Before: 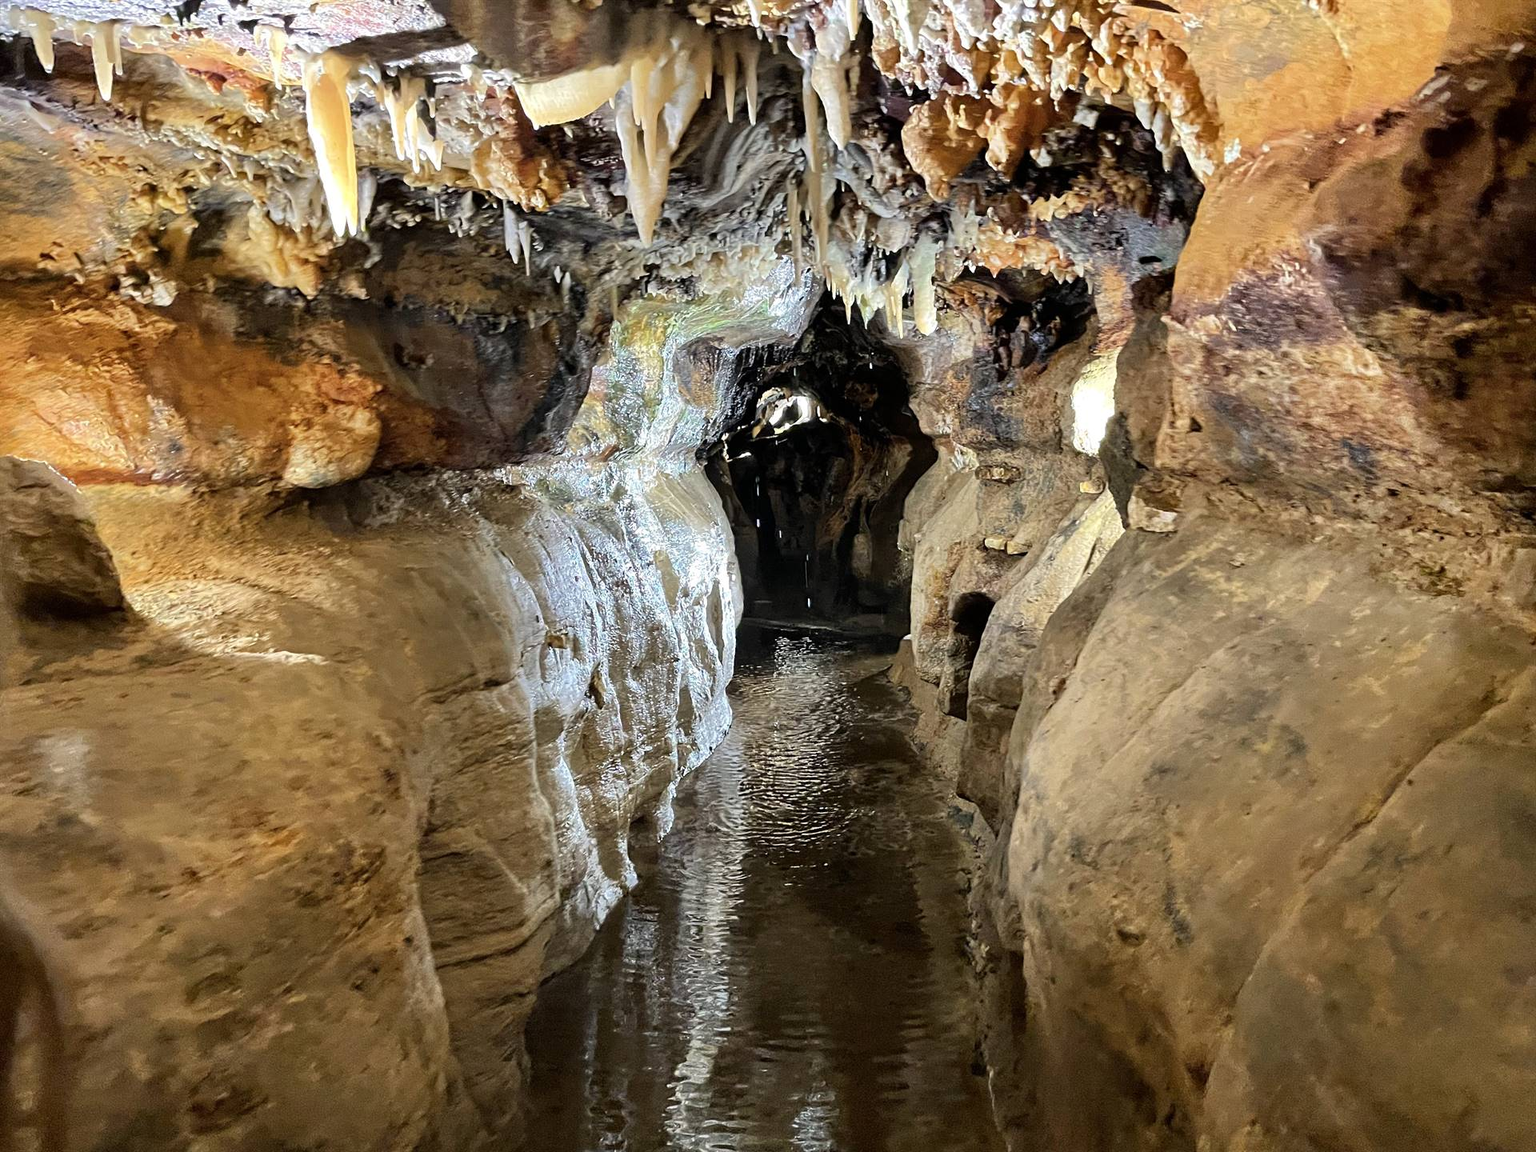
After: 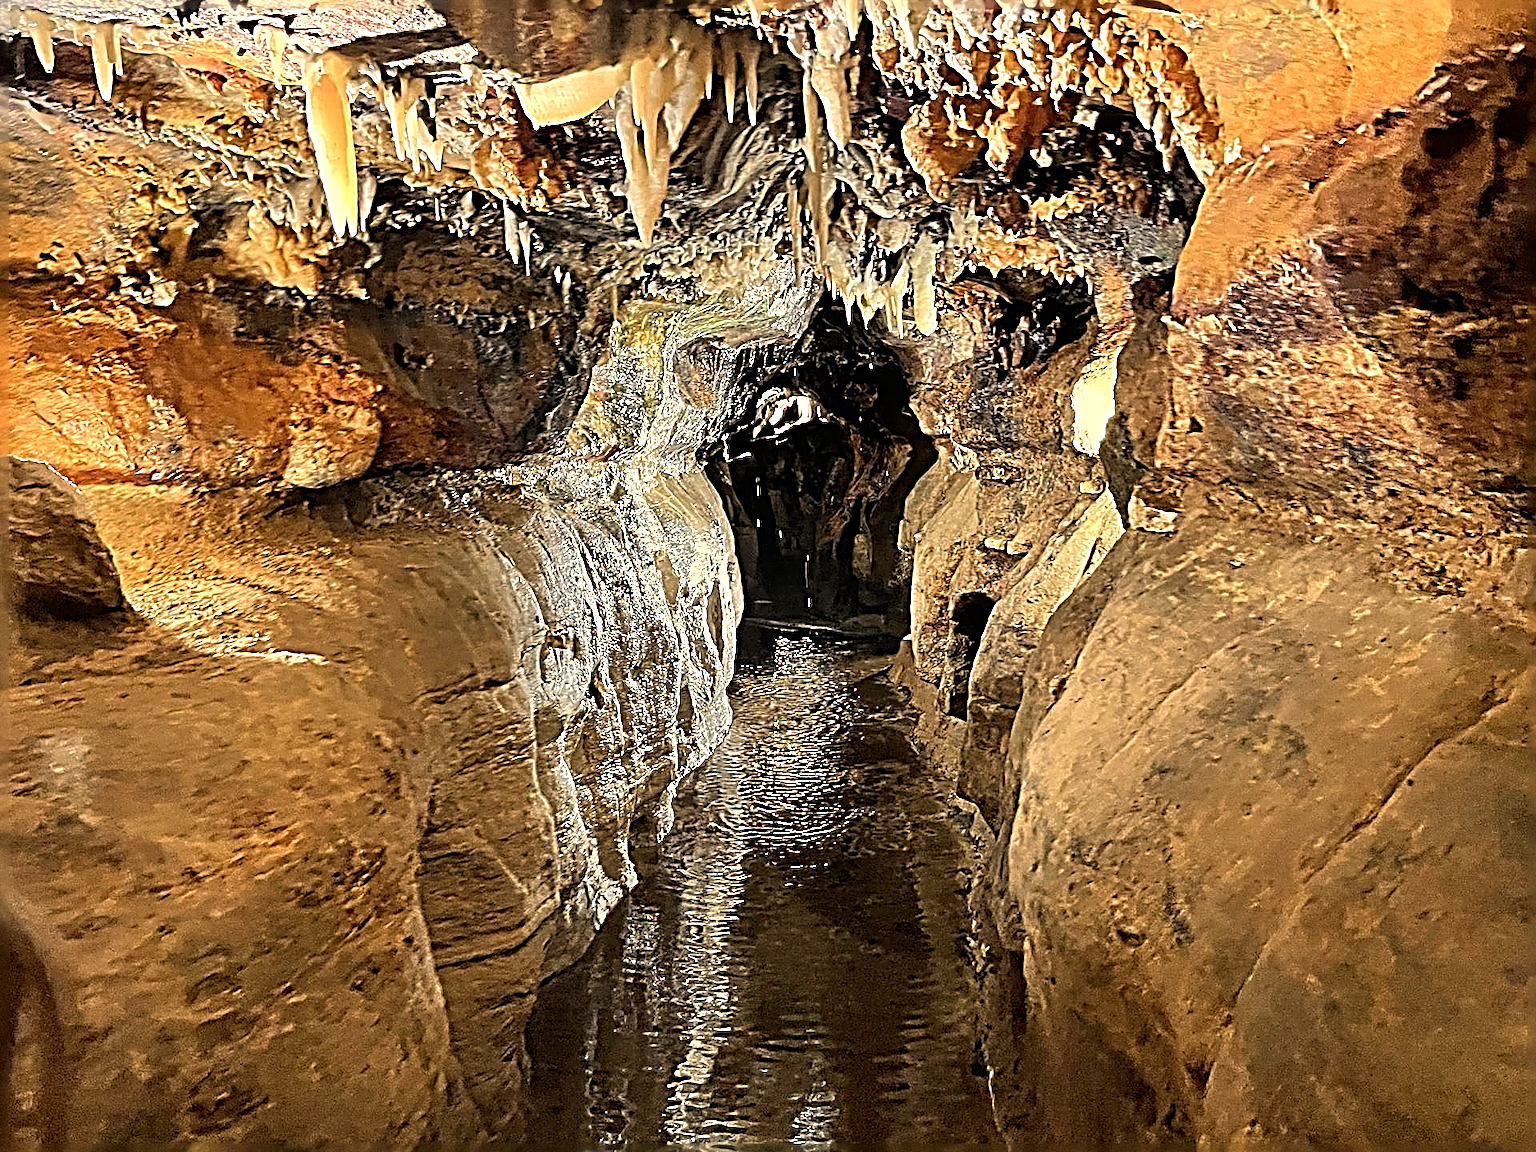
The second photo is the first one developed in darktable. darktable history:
sharpen: radius 4.001, amount 2
white balance: red 1.138, green 0.996, blue 0.812
tone equalizer: on, module defaults
